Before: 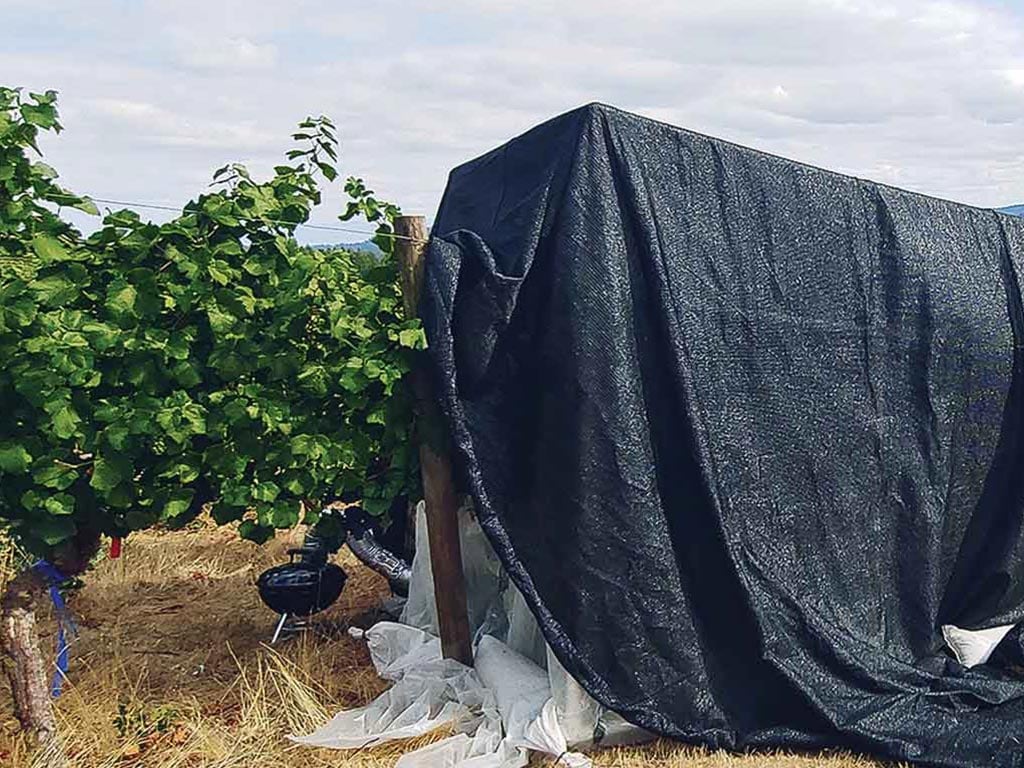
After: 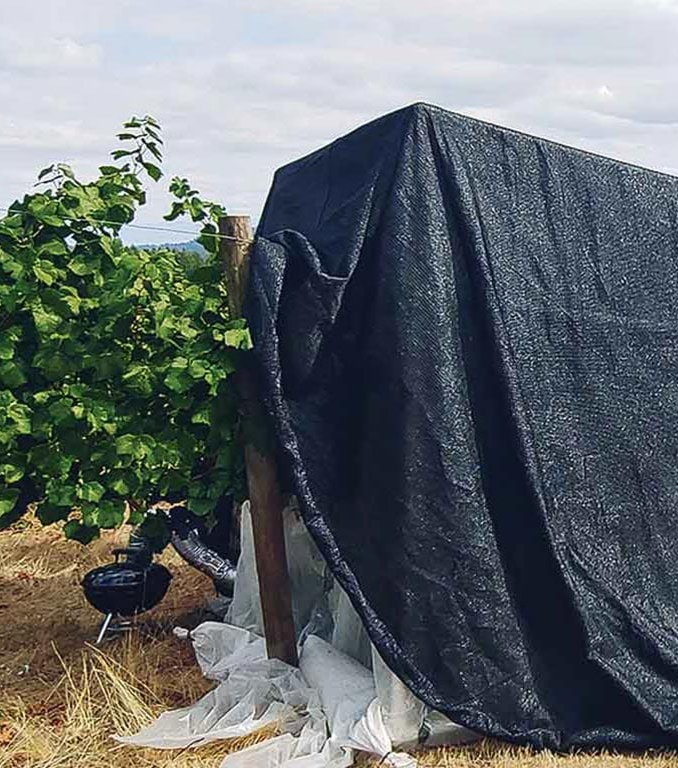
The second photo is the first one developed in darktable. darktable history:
crop: left 17.15%, right 16.585%
